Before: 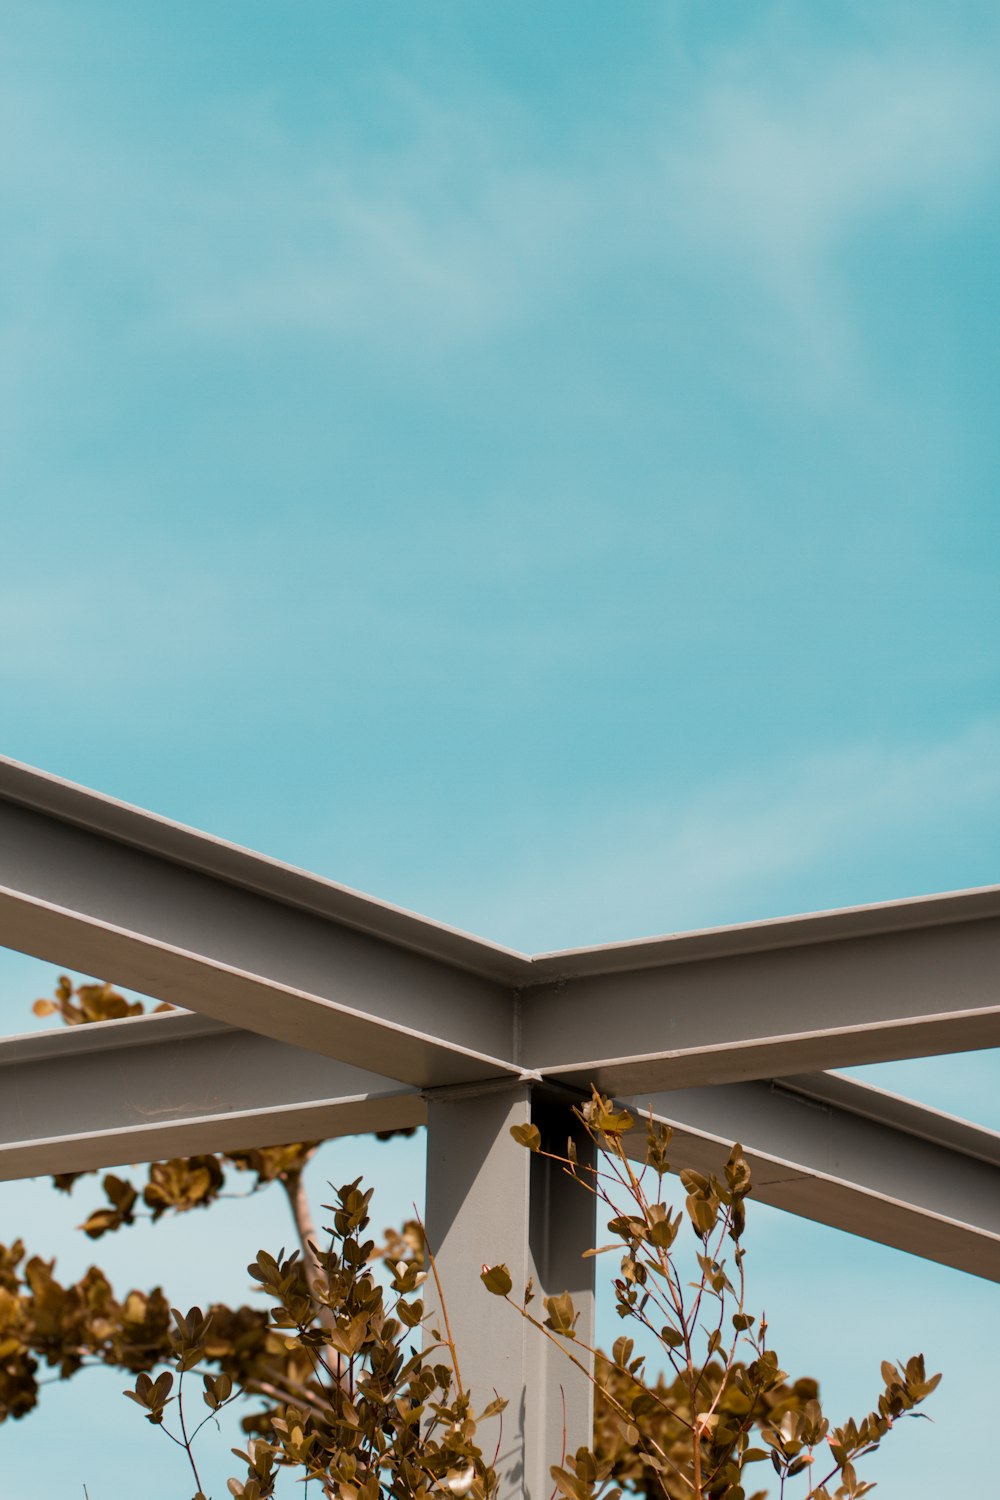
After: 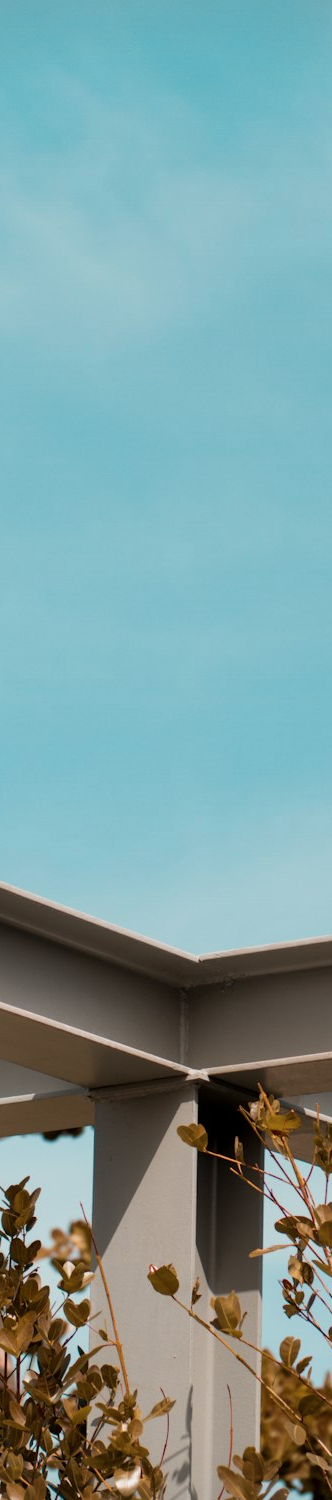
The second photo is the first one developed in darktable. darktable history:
vignetting: fall-off start 92.6%, brightness -0.52, saturation -0.51, center (-0.012, 0)
color balance rgb: linear chroma grading › global chroma 1.5%, linear chroma grading › mid-tones -1%, perceptual saturation grading › global saturation -3%, perceptual saturation grading › shadows -2%
crop: left 33.36%, right 33.36%
